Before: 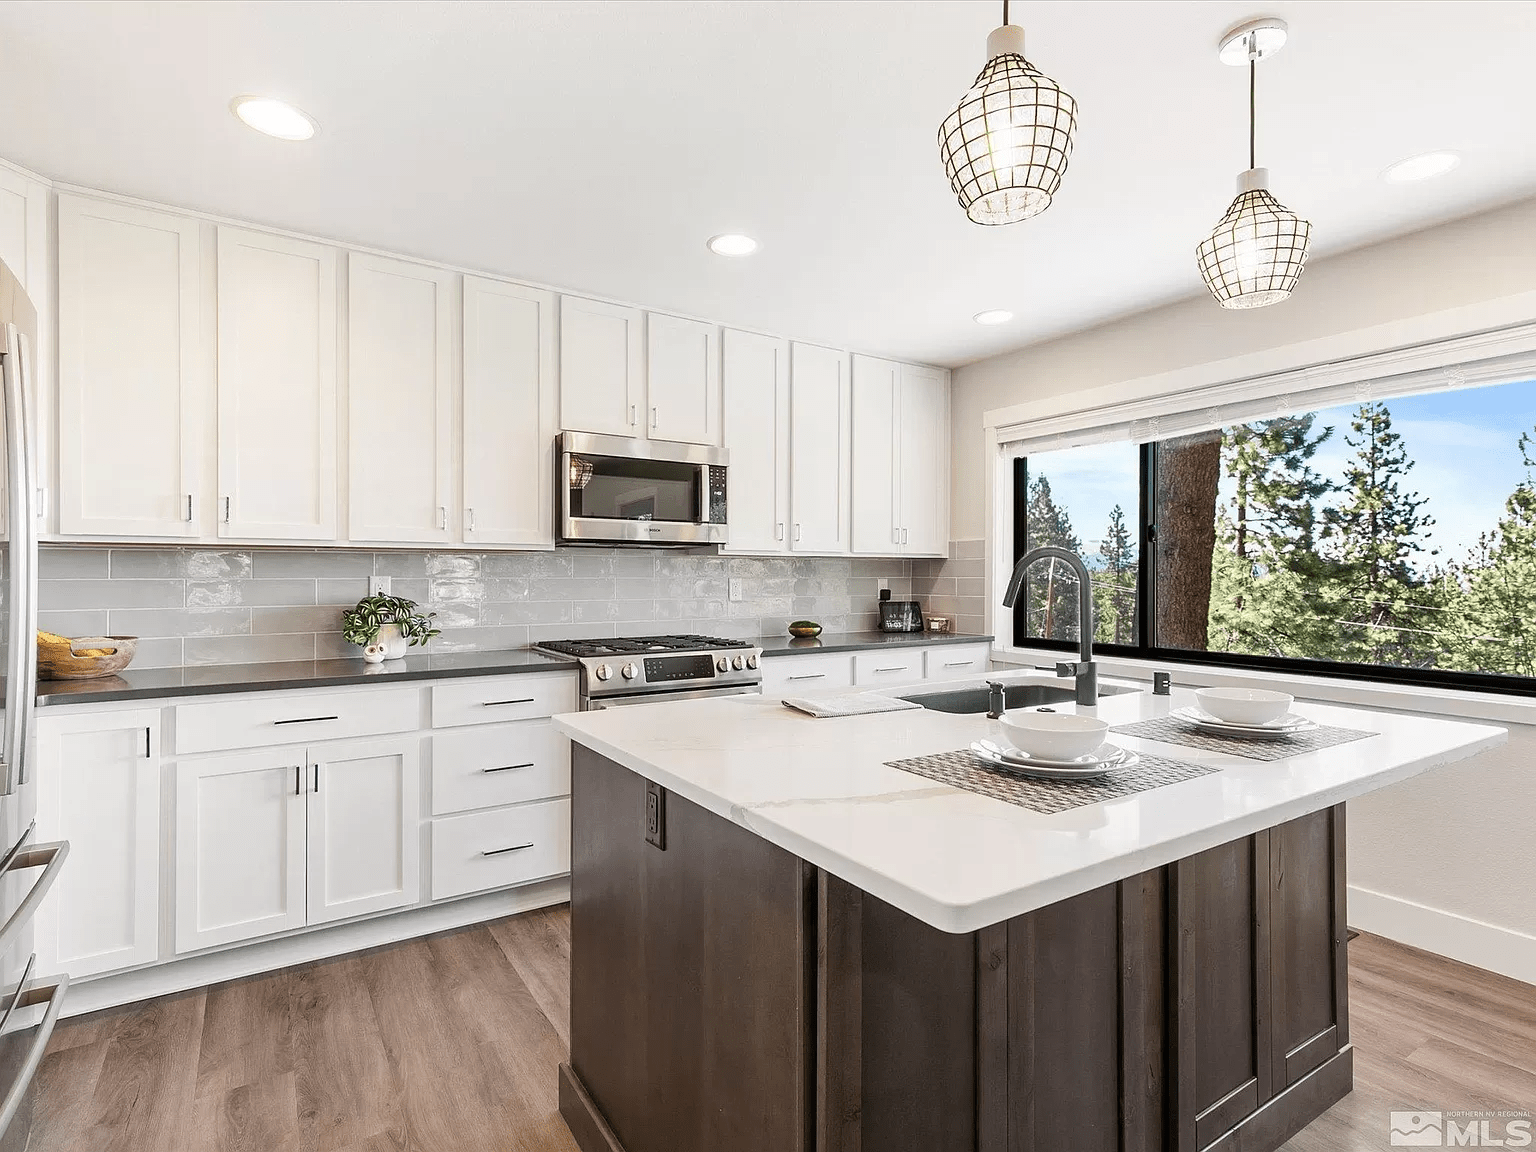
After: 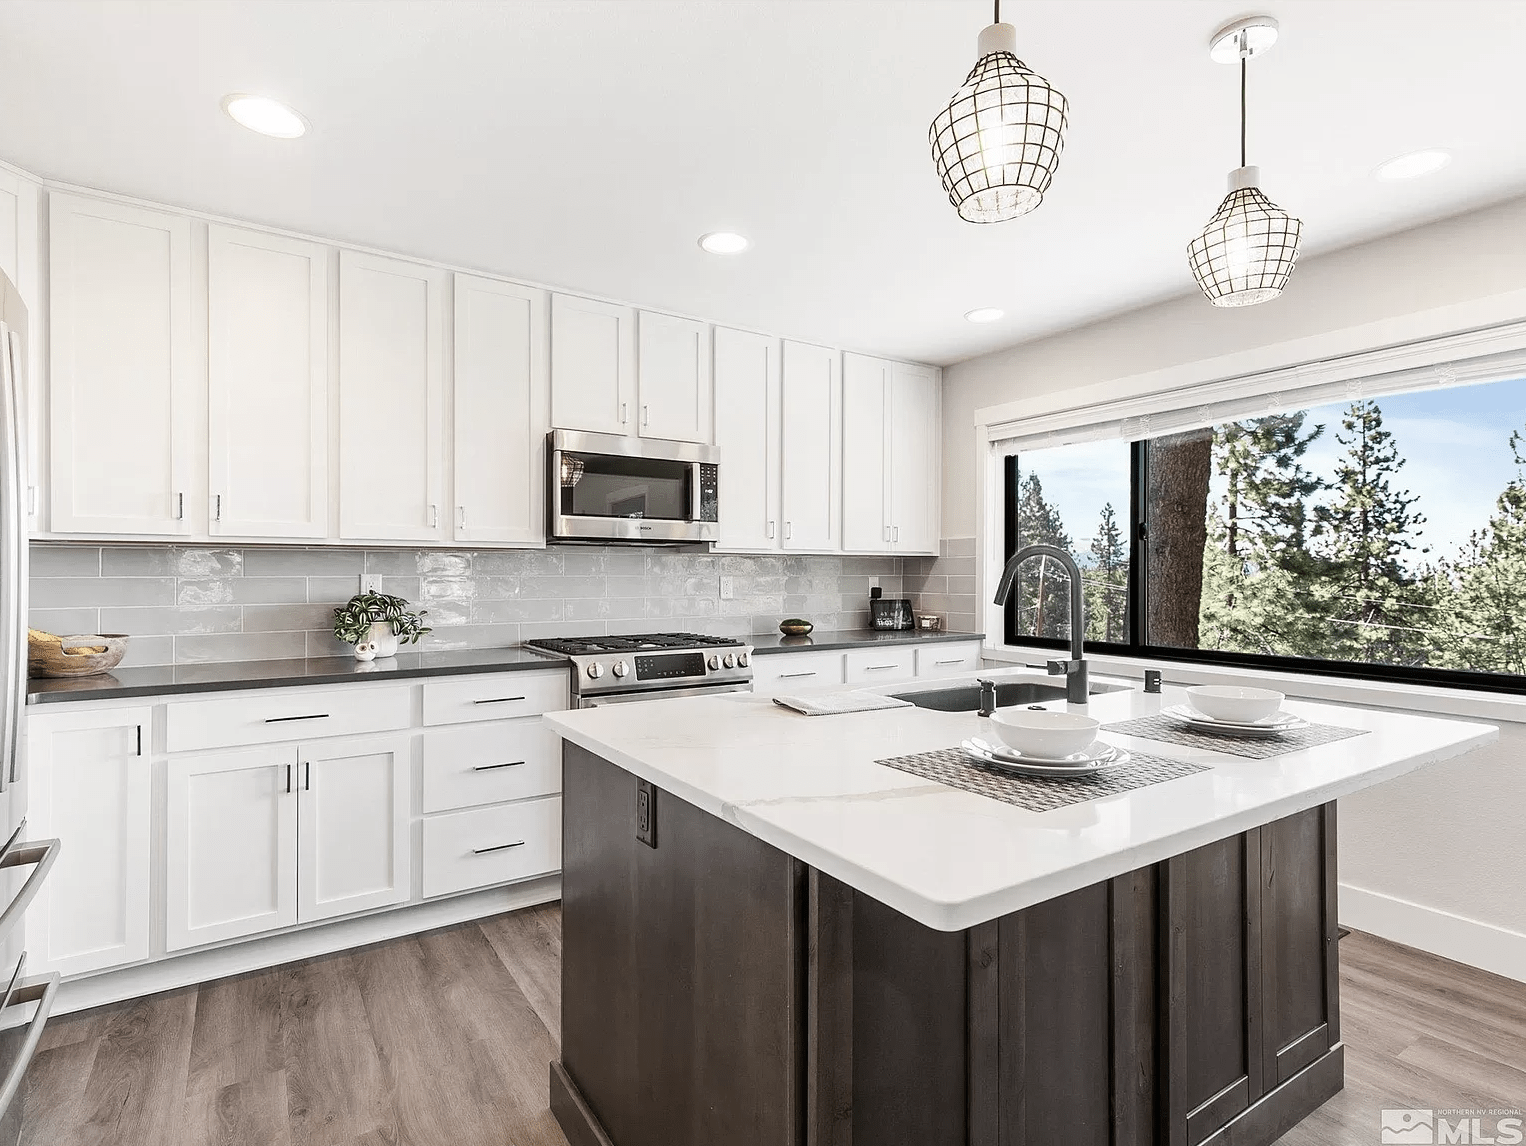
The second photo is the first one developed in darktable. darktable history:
crop and rotate: left 0.614%, top 0.179%, bottom 0.309%
contrast brightness saturation: contrast 0.1, saturation -0.36
